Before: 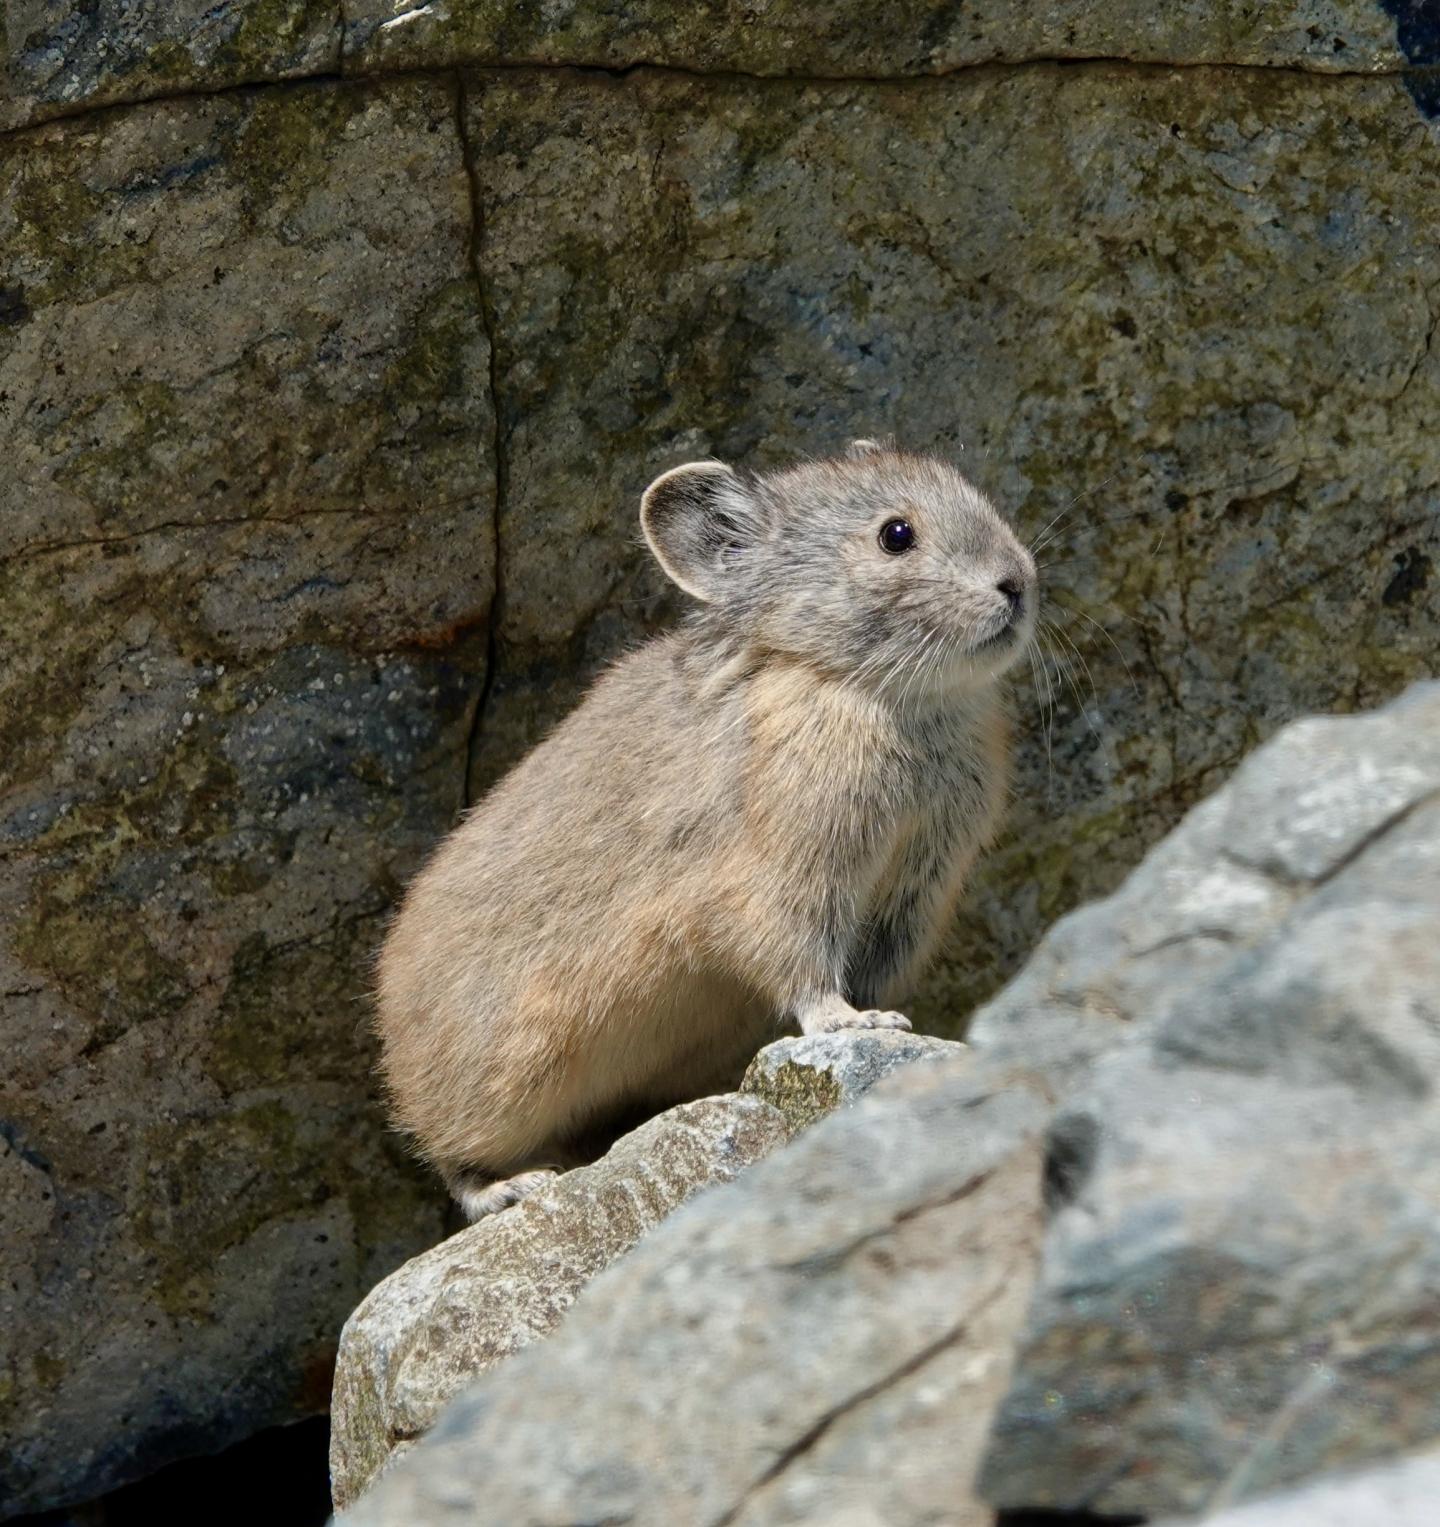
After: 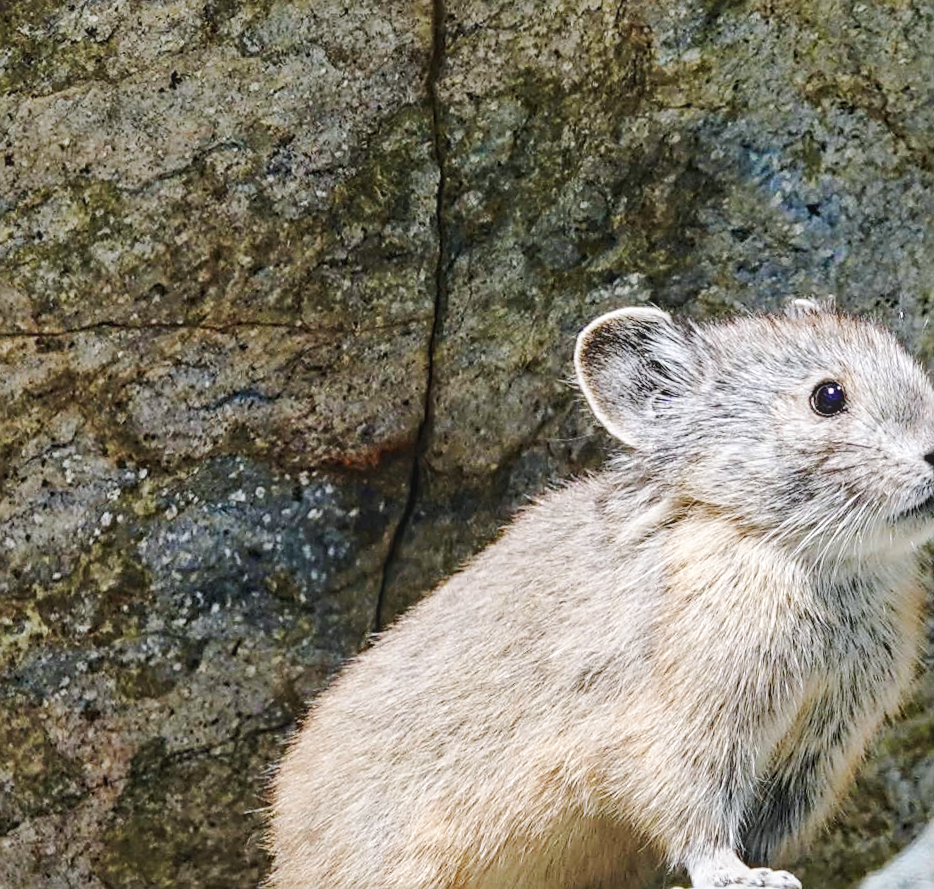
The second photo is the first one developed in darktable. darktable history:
haze removal: adaptive false
crop and rotate: angle -4.93°, left 2.254%, top 6.641%, right 27.202%, bottom 30.038%
color calibration: illuminant as shot in camera, x 0.358, y 0.373, temperature 4628.91 K
base curve: curves: ch0 [(0, 0.007) (0.028, 0.063) (0.121, 0.311) (0.46, 0.743) (0.859, 0.957) (1, 1)], preserve colors none
local contrast: on, module defaults
sharpen: on, module defaults
